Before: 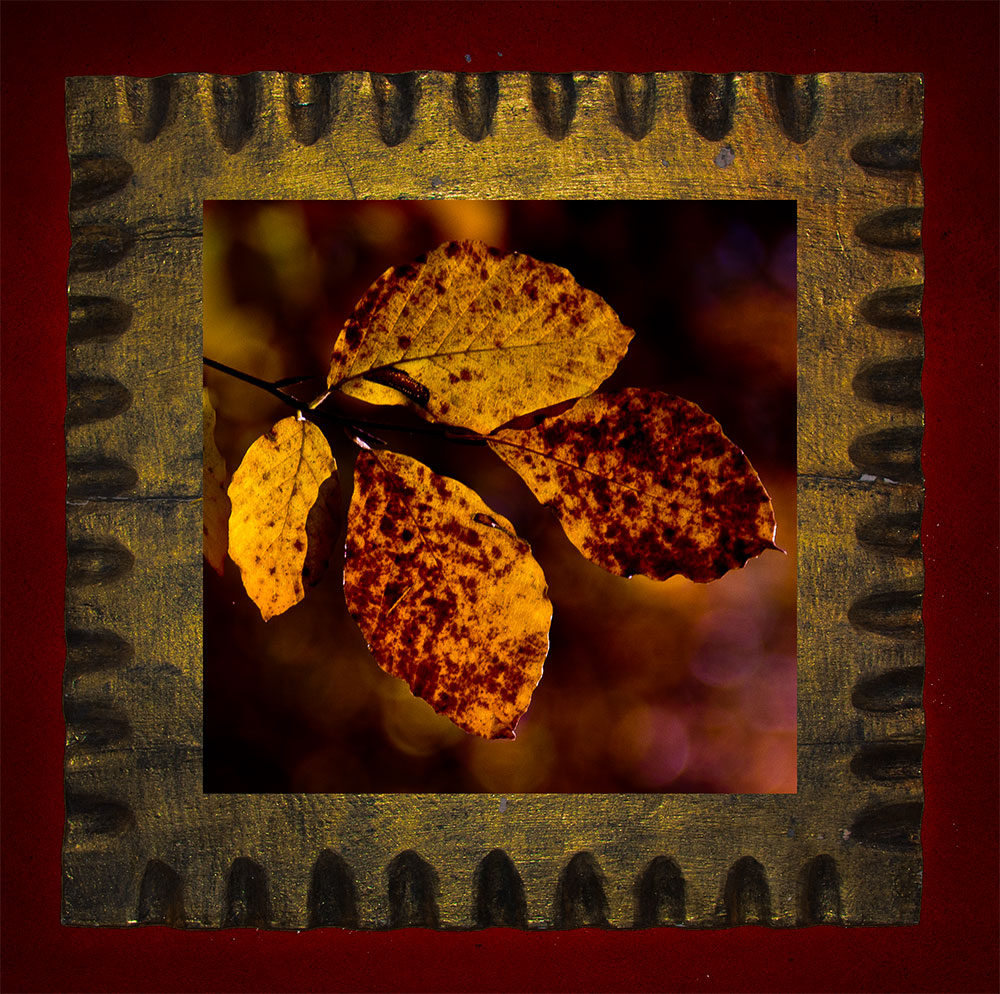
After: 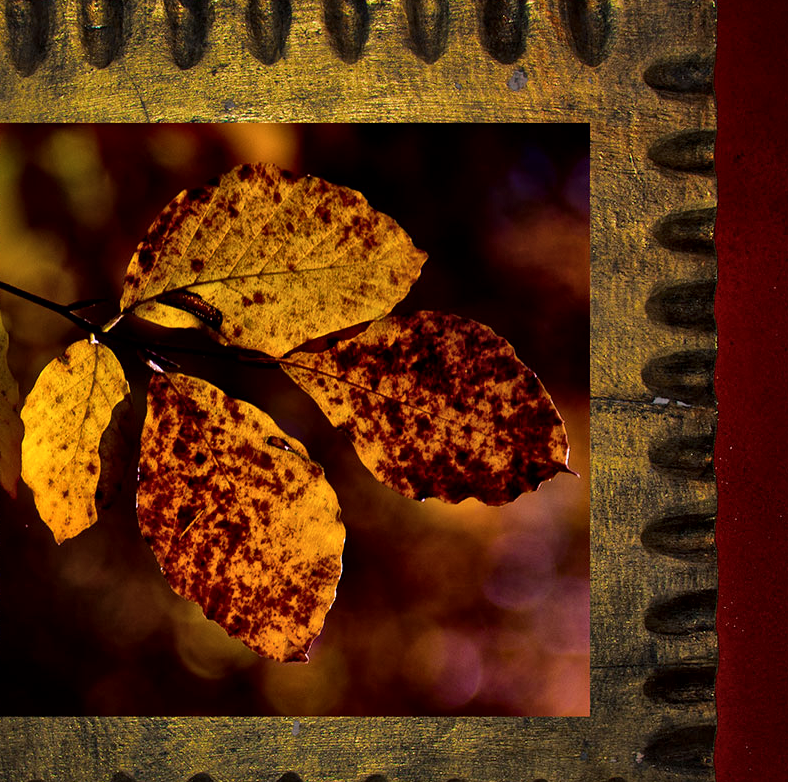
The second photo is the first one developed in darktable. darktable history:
crop and rotate: left 20.74%, top 7.912%, right 0.375%, bottom 13.378%
local contrast: mode bilateral grid, contrast 20, coarseness 50, detail 148%, midtone range 0.2
